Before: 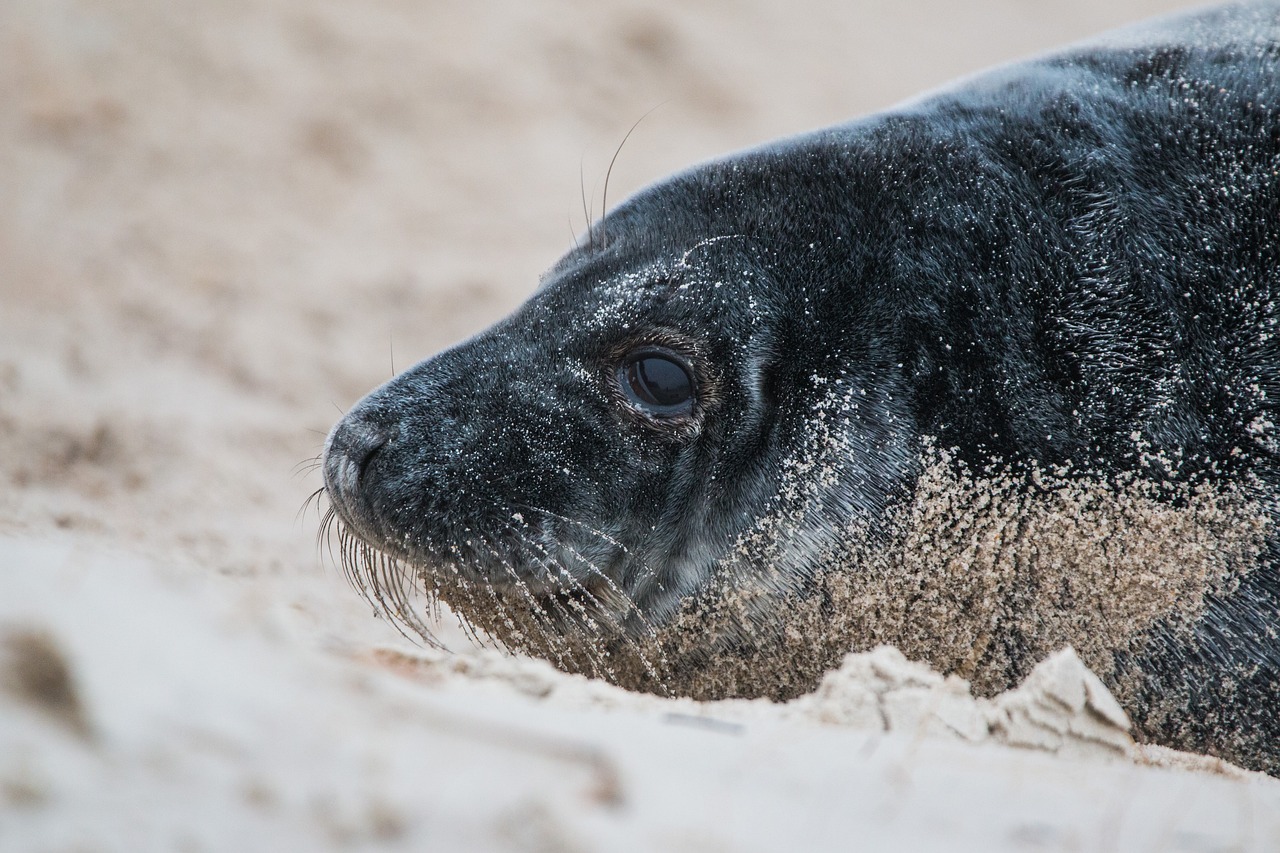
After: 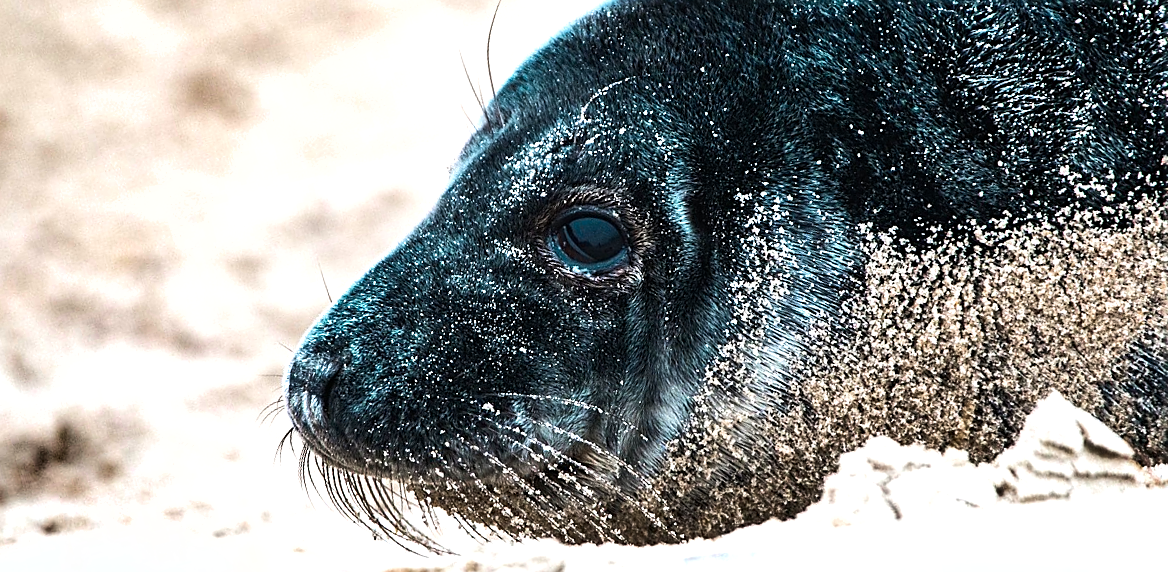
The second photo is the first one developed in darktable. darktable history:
sharpen: on, module defaults
velvia: strength 15%
rotate and perspective: rotation -14.8°, crop left 0.1, crop right 0.903, crop top 0.25, crop bottom 0.748
tone equalizer: -8 EV -1.08 EV, -7 EV -1.01 EV, -6 EV -0.867 EV, -5 EV -0.578 EV, -3 EV 0.578 EV, -2 EV 0.867 EV, -1 EV 1.01 EV, +0 EV 1.08 EV, edges refinement/feathering 500, mask exposure compensation -1.57 EV, preserve details no
color zones: curves: ch0 [(0.254, 0.492) (0.724, 0.62)]; ch1 [(0.25, 0.528) (0.719, 0.796)]; ch2 [(0, 0.472) (0.25, 0.5) (0.73, 0.184)]
shadows and highlights: soften with gaussian
